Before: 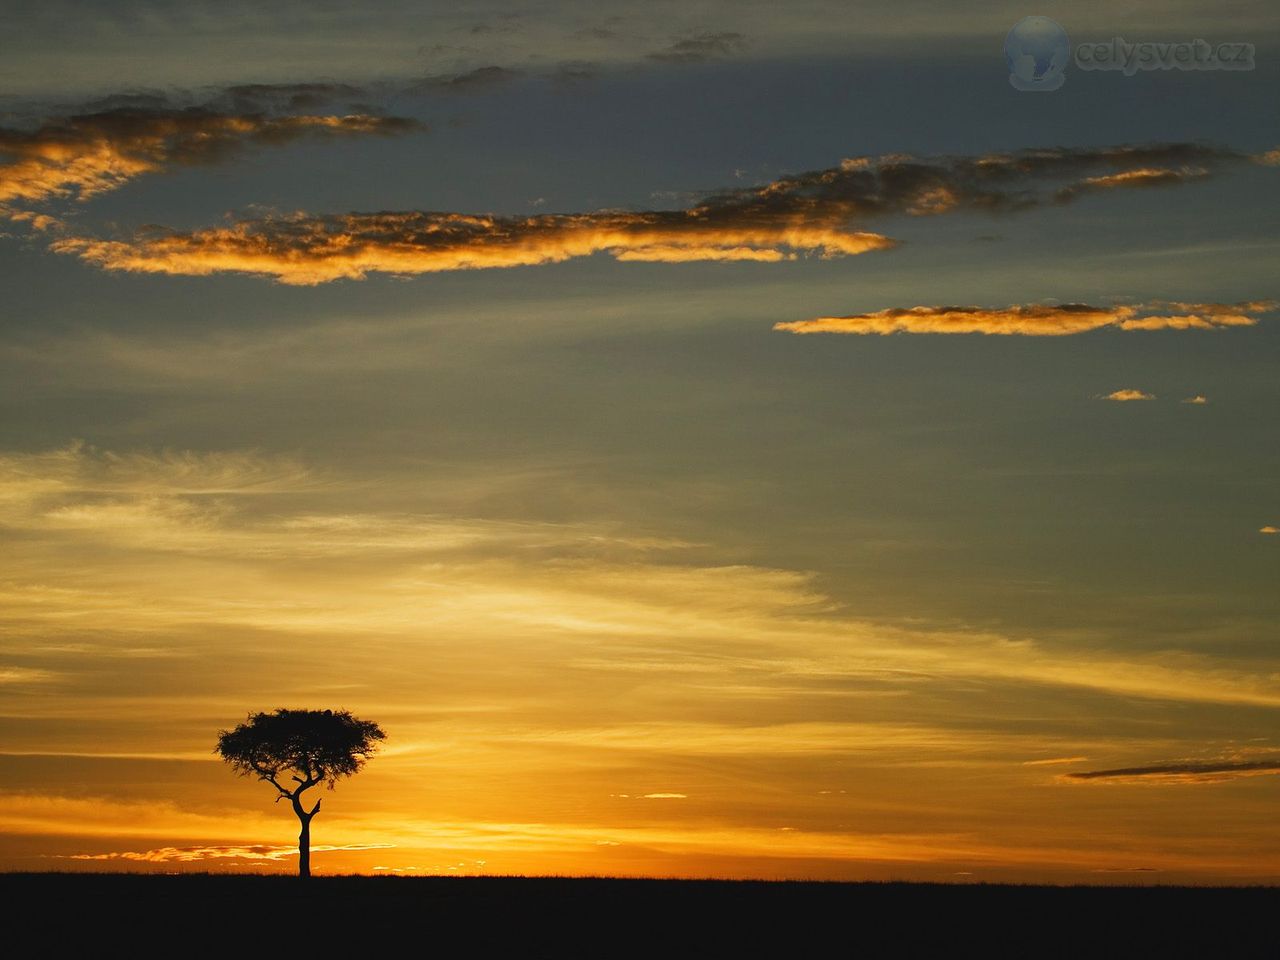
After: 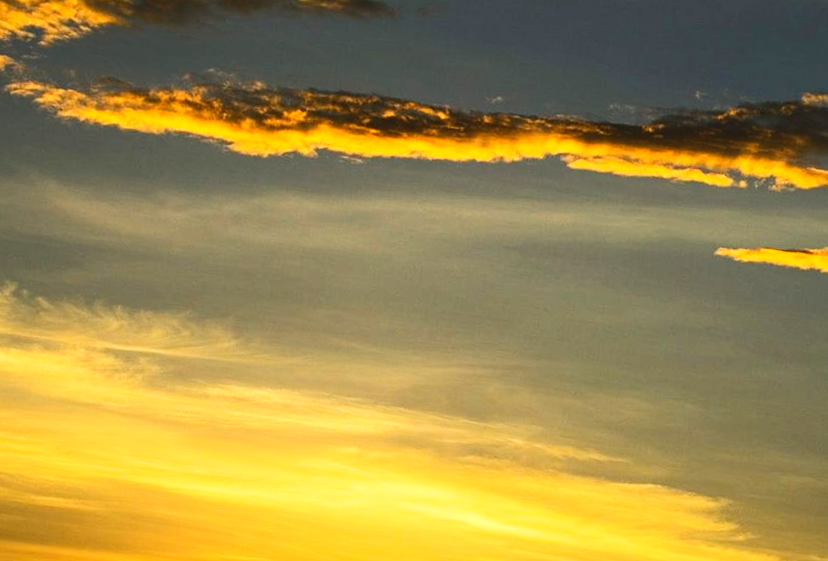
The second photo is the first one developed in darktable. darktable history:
rotate and perspective: rotation 1.72°, automatic cropping off
tone equalizer: -8 EV -0.75 EV, -7 EV -0.7 EV, -6 EV -0.6 EV, -5 EV -0.4 EV, -3 EV 0.4 EV, -2 EV 0.6 EV, -1 EV 0.7 EV, +0 EV 0.75 EV, edges refinement/feathering 500, mask exposure compensation -1.57 EV, preserve details no
crop and rotate: angle -4.99°, left 2.122%, top 6.945%, right 27.566%, bottom 30.519%
contrast brightness saturation: contrast 0.2, brightness 0.16, saturation 0.22
color balance rgb: perceptual saturation grading › global saturation 20%, global vibrance 20%
color zones: curves: ch0 [(0, 0.5) (0.143, 0.5) (0.286, 0.5) (0.429, 0.504) (0.571, 0.5) (0.714, 0.509) (0.857, 0.5) (1, 0.5)]; ch1 [(0, 0.425) (0.143, 0.425) (0.286, 0.375) (0.429, 0.405) (0.571, 0.5) (0.714, 0.47) (0.857, 0.425) (1, 0.435)]; ch2 [(0, 0.5) (0.143, 0.5) (0.286, 0.5) (0.429, 0.517) (0.571, 0.5) (0.714, 0.51) (0.857, 0.5) (1, 0.5)]
